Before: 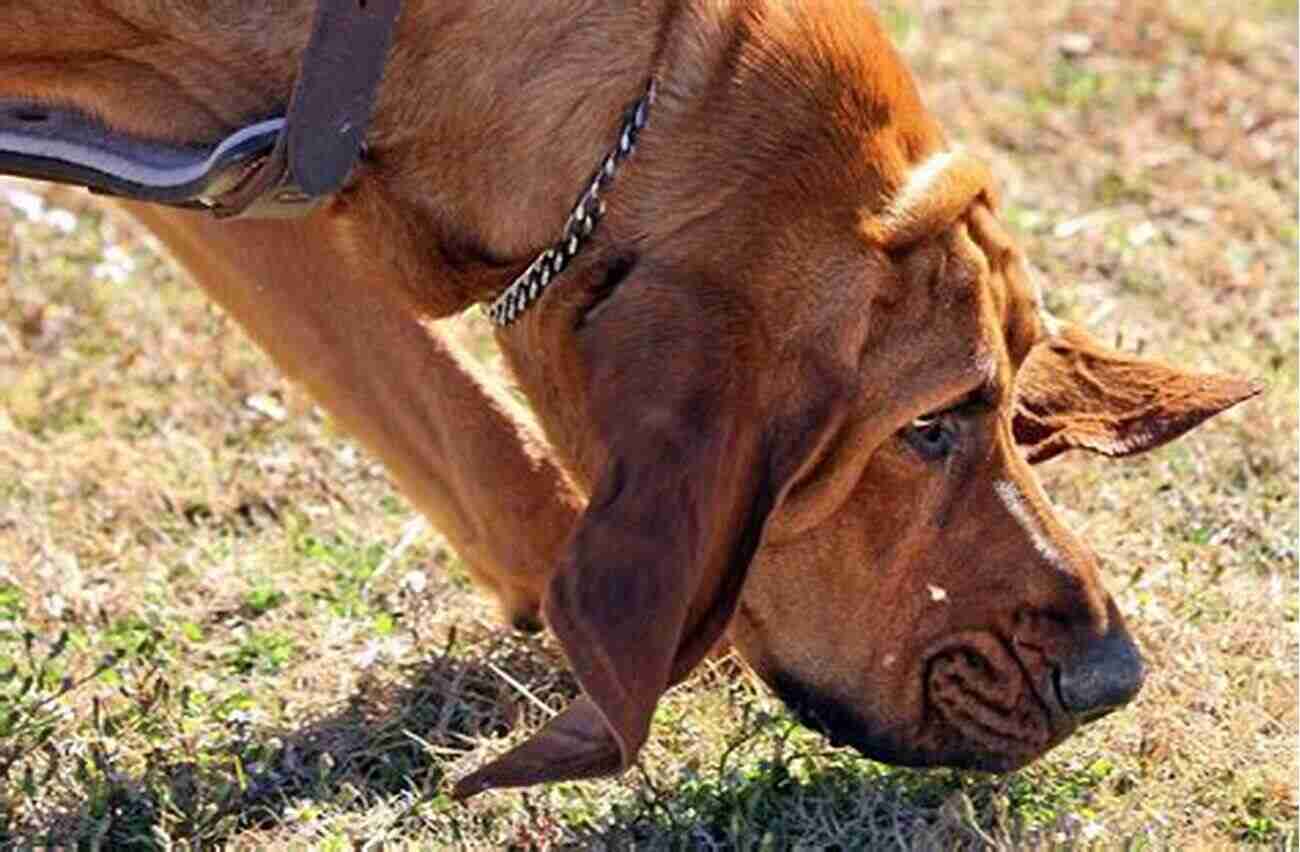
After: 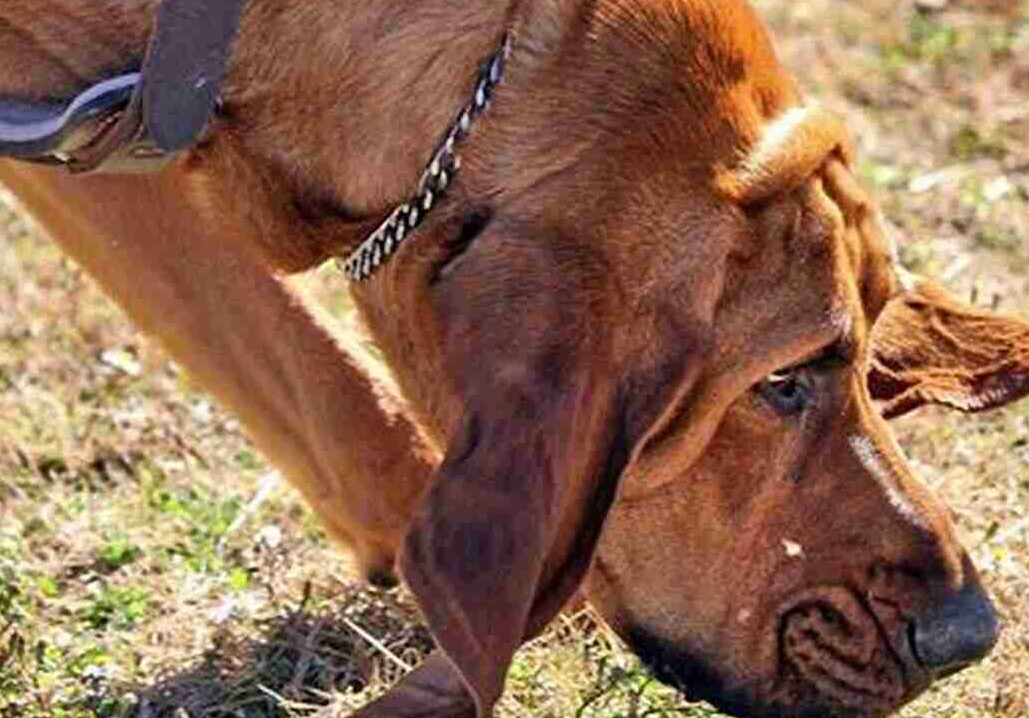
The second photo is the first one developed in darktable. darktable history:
crop: left 11.225%, top 5.381%, right 9.565%, bottom 10.314%
shadows and highlights: shadows 60, soften with gaussian
